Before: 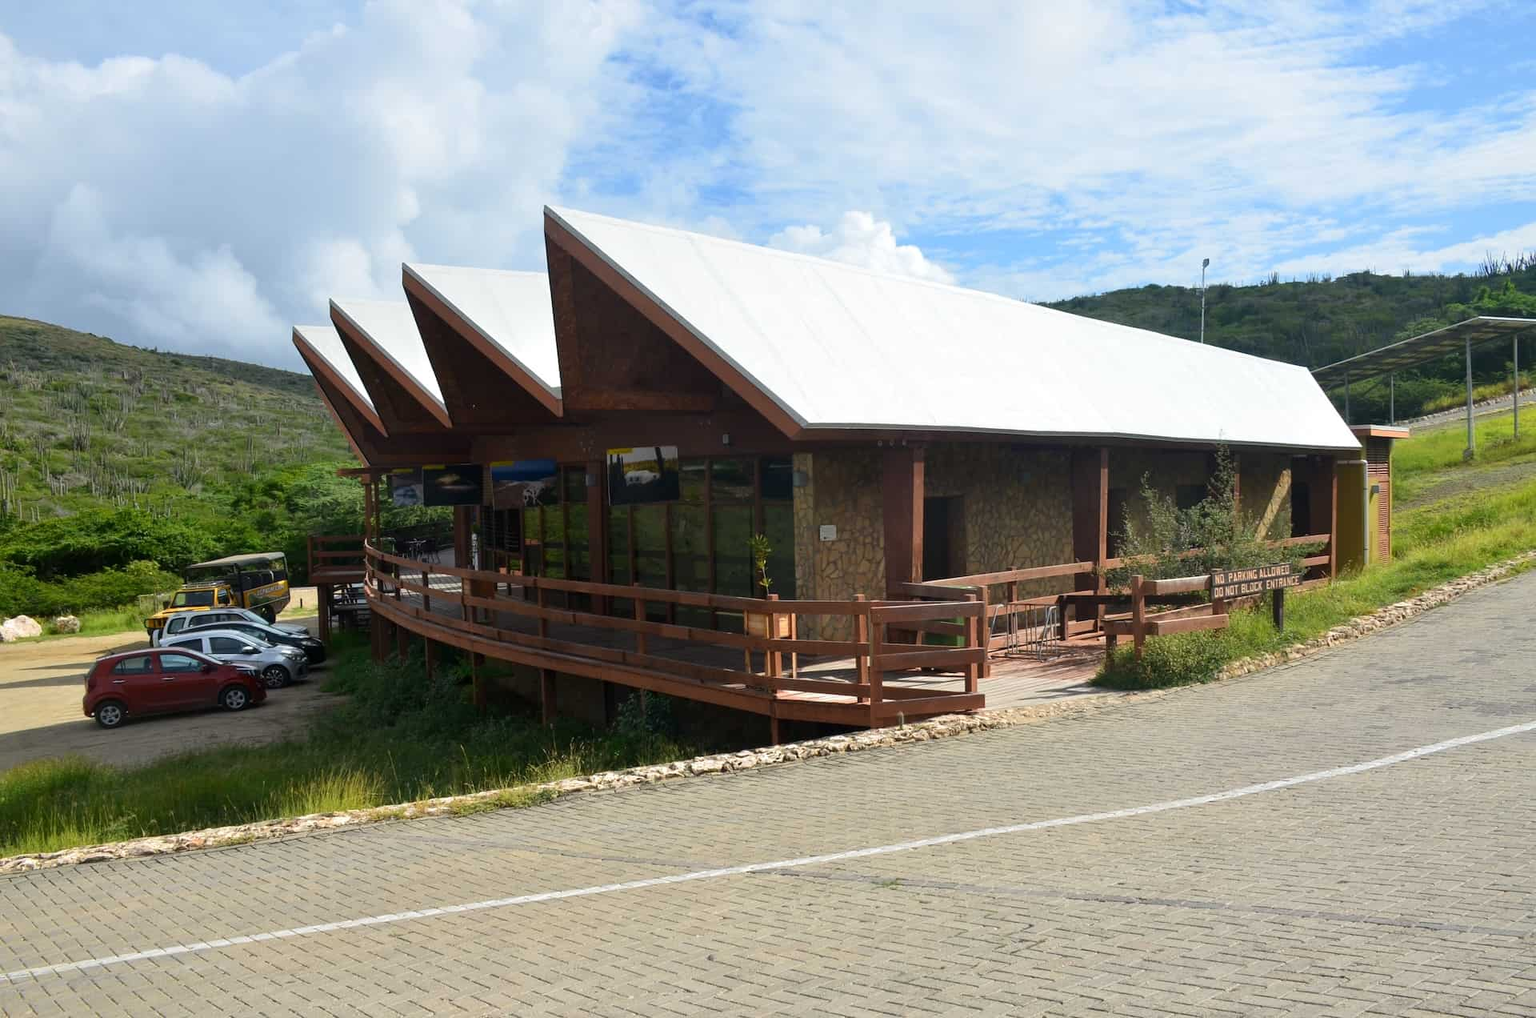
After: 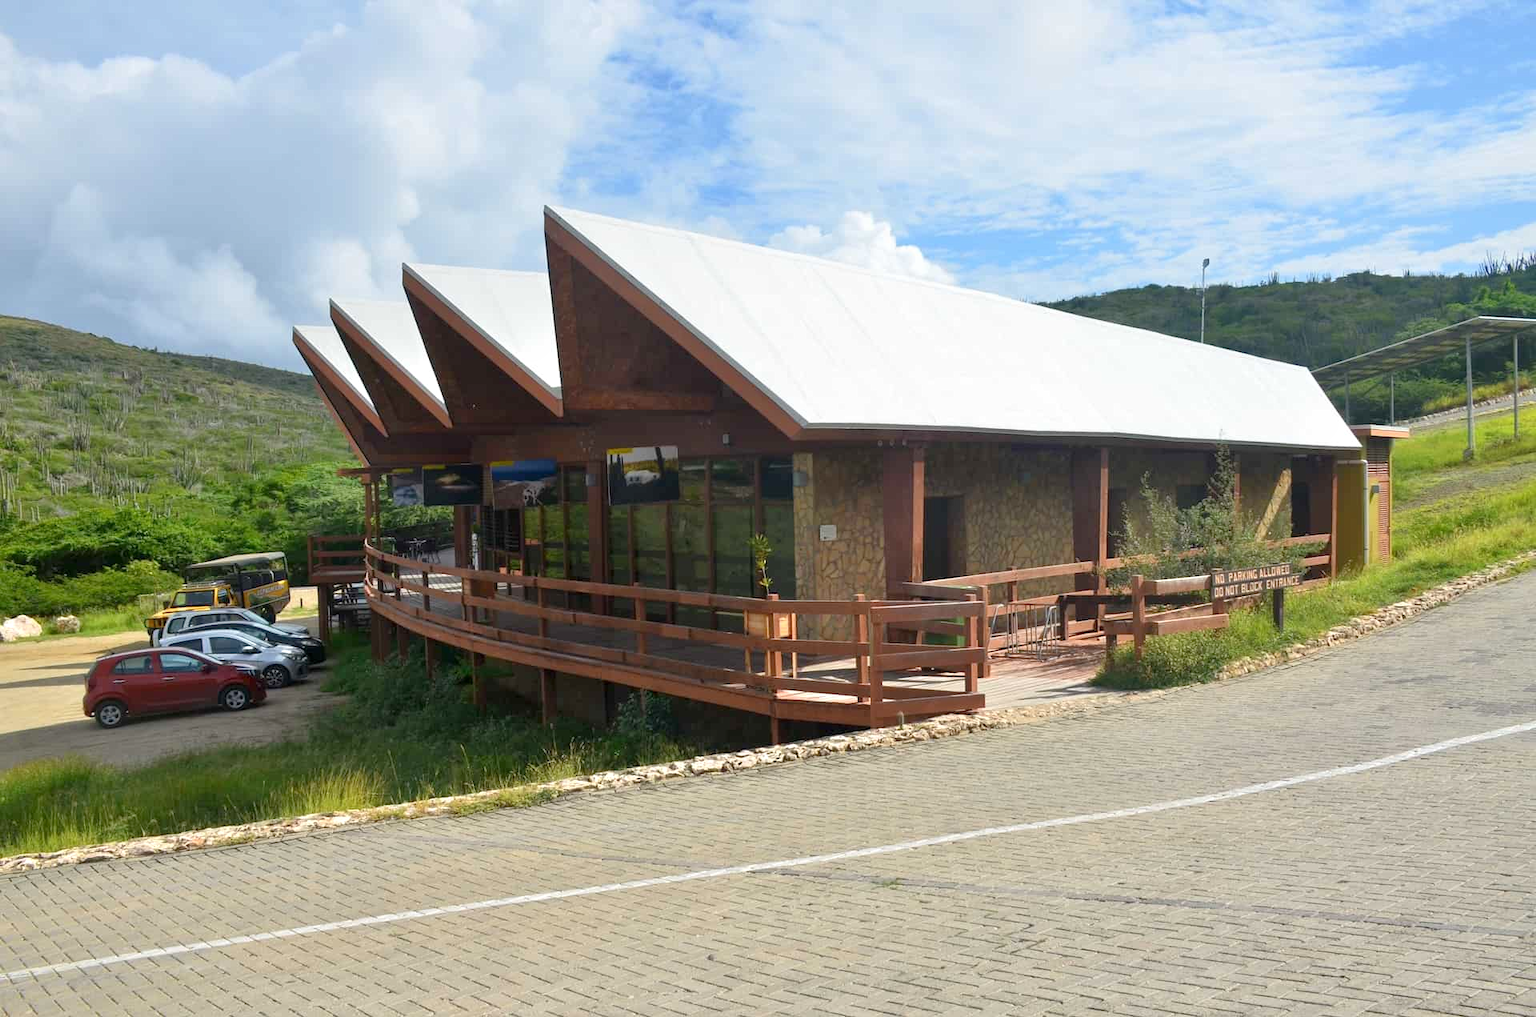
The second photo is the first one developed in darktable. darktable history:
tone equalizer: -8 EV 1 EV, -7 EV 1.02 EV, -6 EV 1.04 EV, -5 EV 0.978 EV, -4 EV 1 EV, -3 EV 0.753 EV, -2 EV 0.487 EV, -1 EV 0.225 EV
